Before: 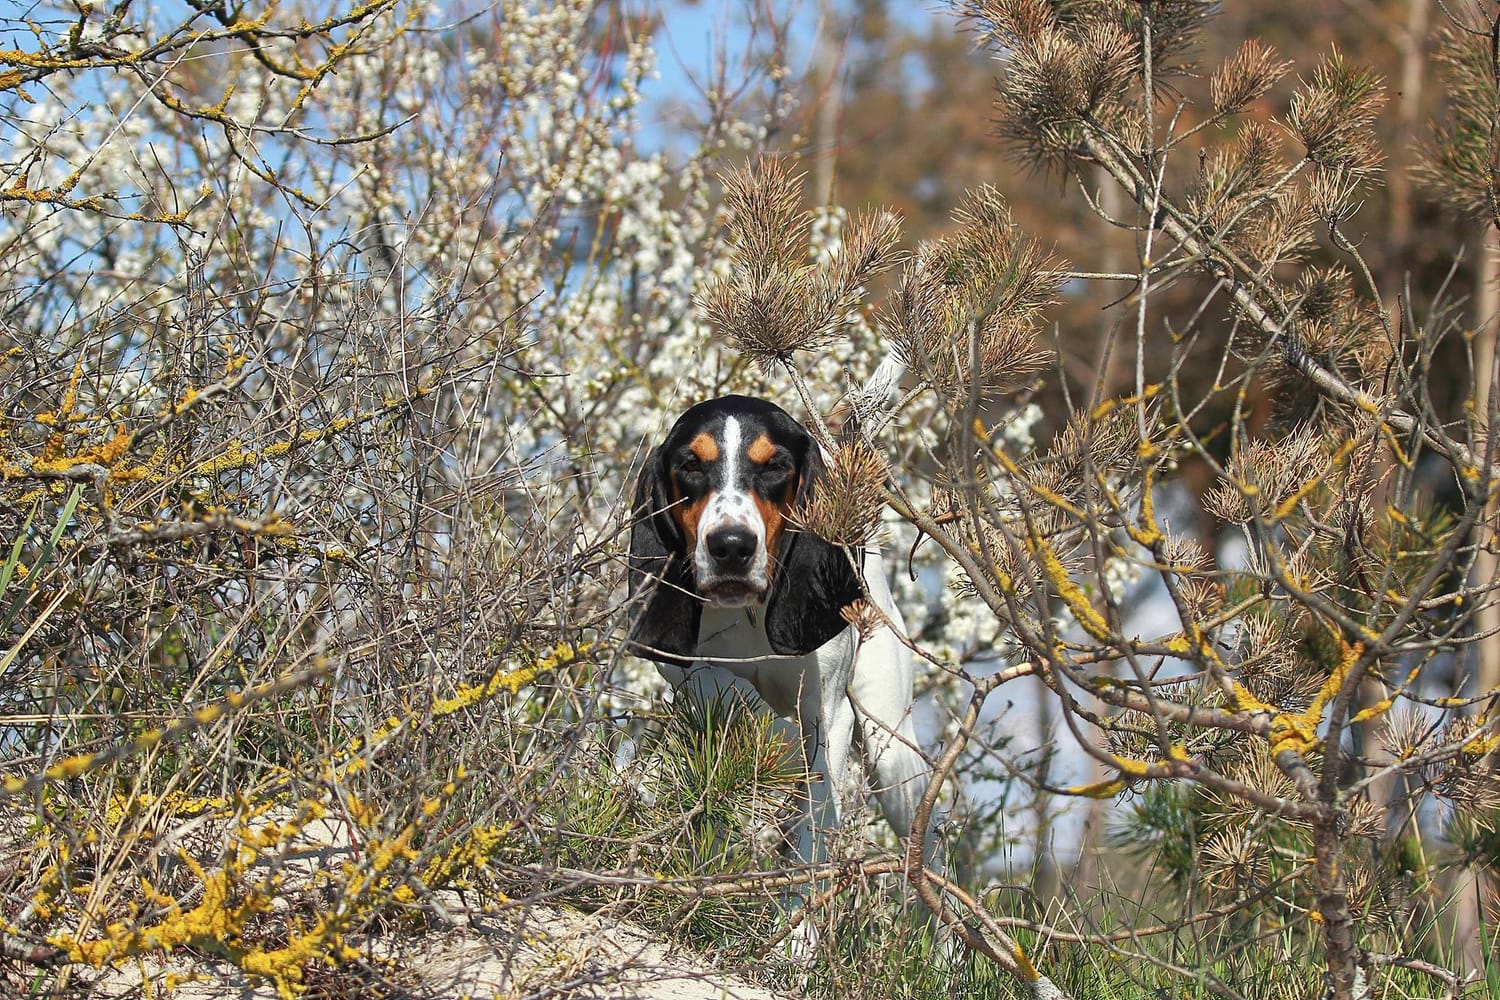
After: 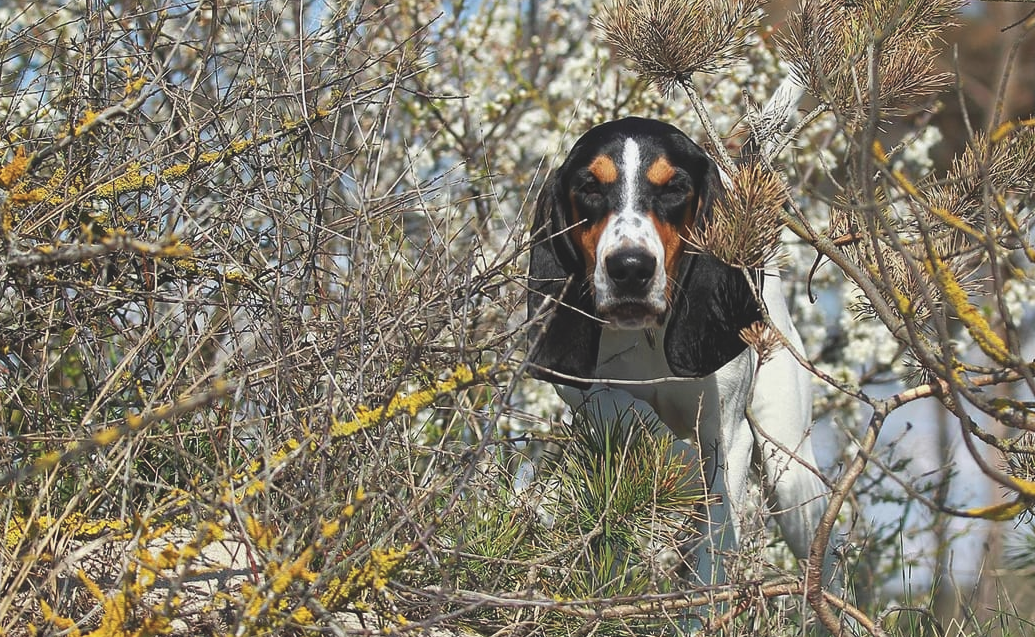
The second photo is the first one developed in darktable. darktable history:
exposure: black level correction -0.015, exposure -0.128 EV, compensate highlight preservation false
crop: left 6.745%, top 27.811%, right 24.222%, bottom 8.418%
